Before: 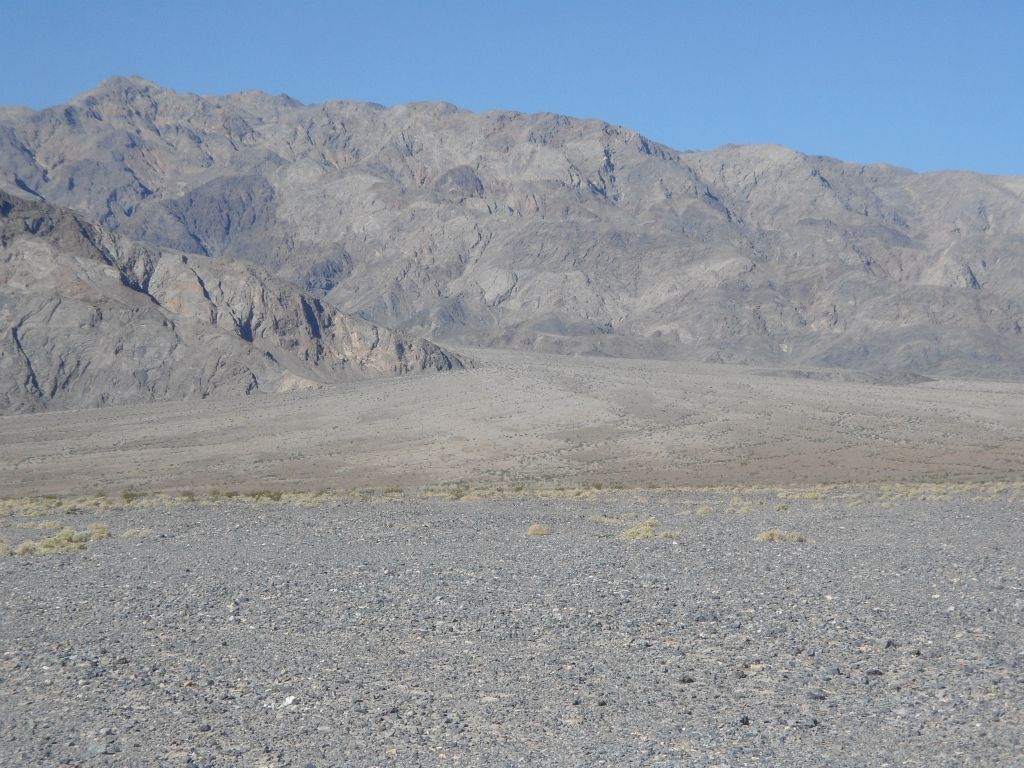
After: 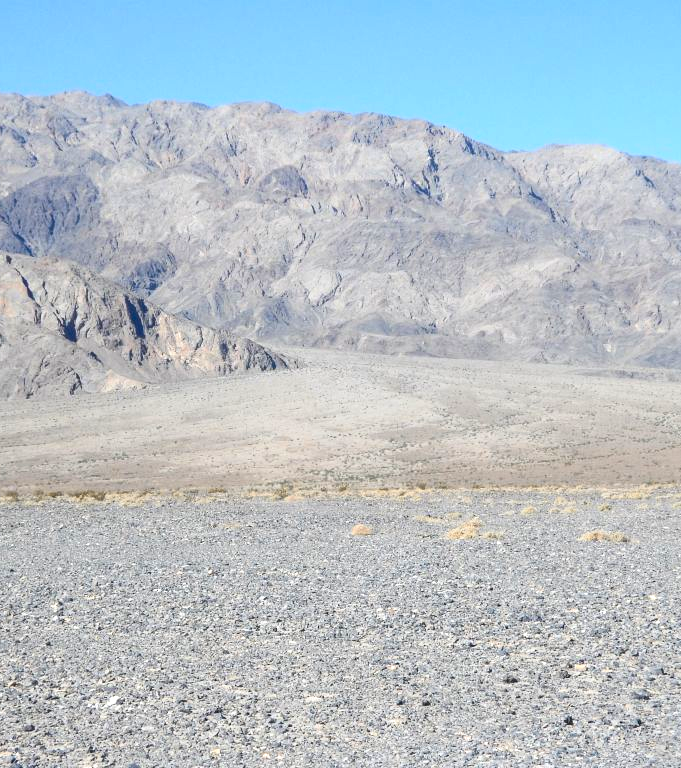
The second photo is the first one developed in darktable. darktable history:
contrast brightness saturation: contrast 0.206, brightness -0.107, saturation 0.208
exposure: black level correction 0, exposure 0.701 EV, compensate highlight preservation false
color zones: curves: ch2 [(0, 0.5) (0.084, 0.497) (0.323, 0.335) (0.4, 0.497) (1, 0.5)]
crop: left 17.229%, right 16.235%
